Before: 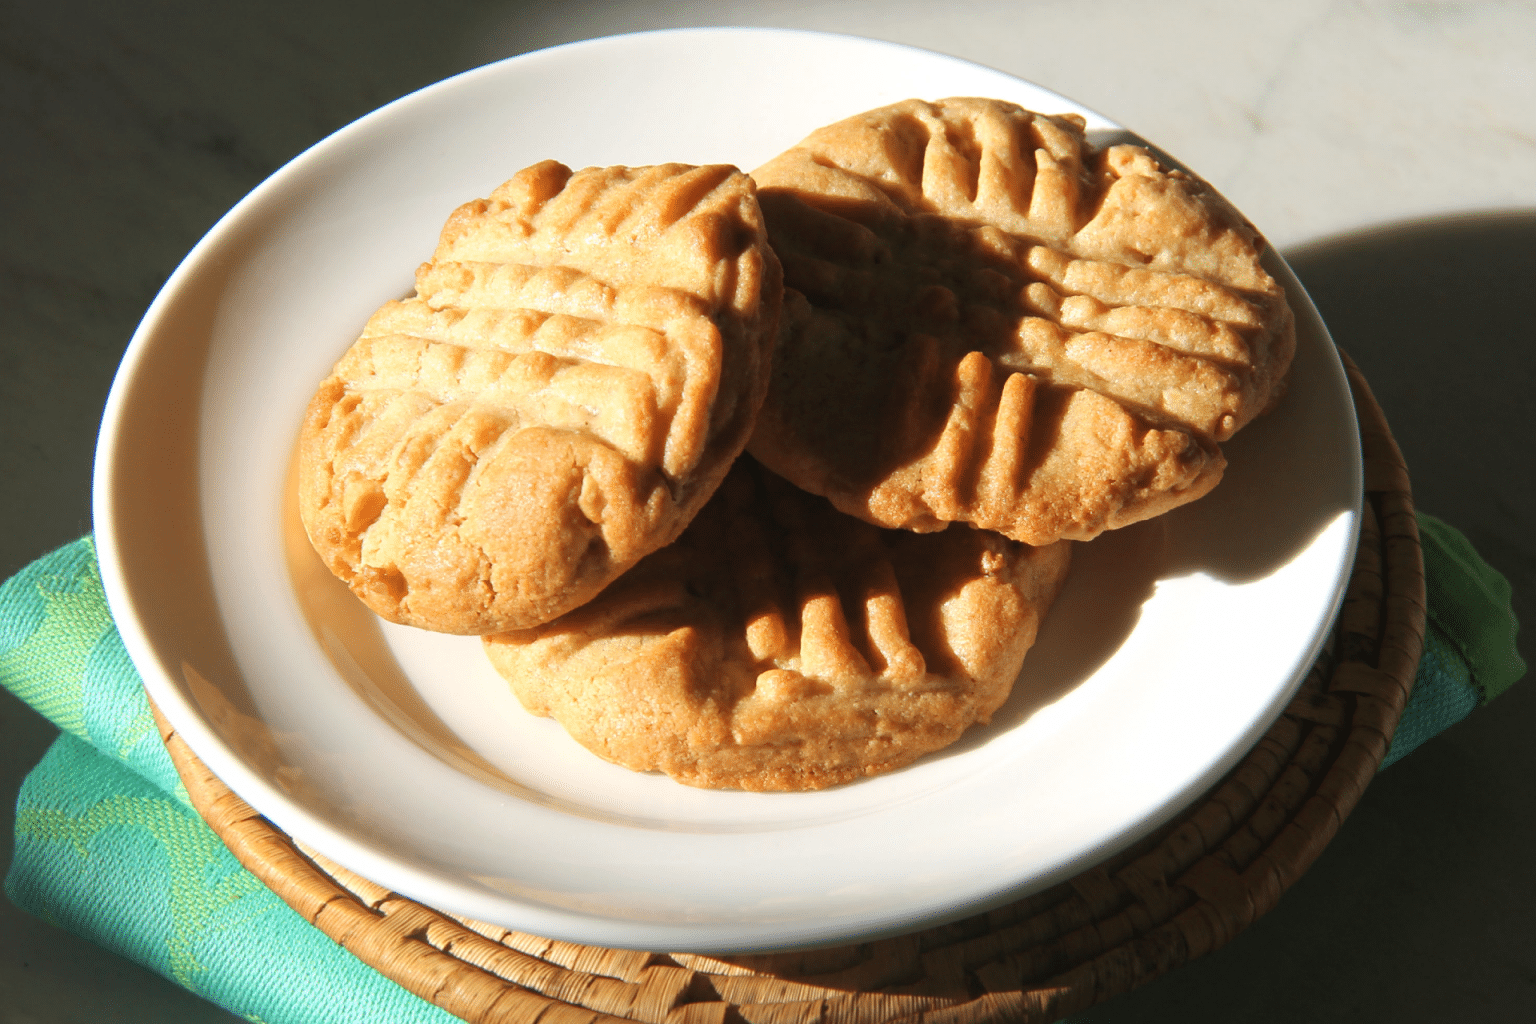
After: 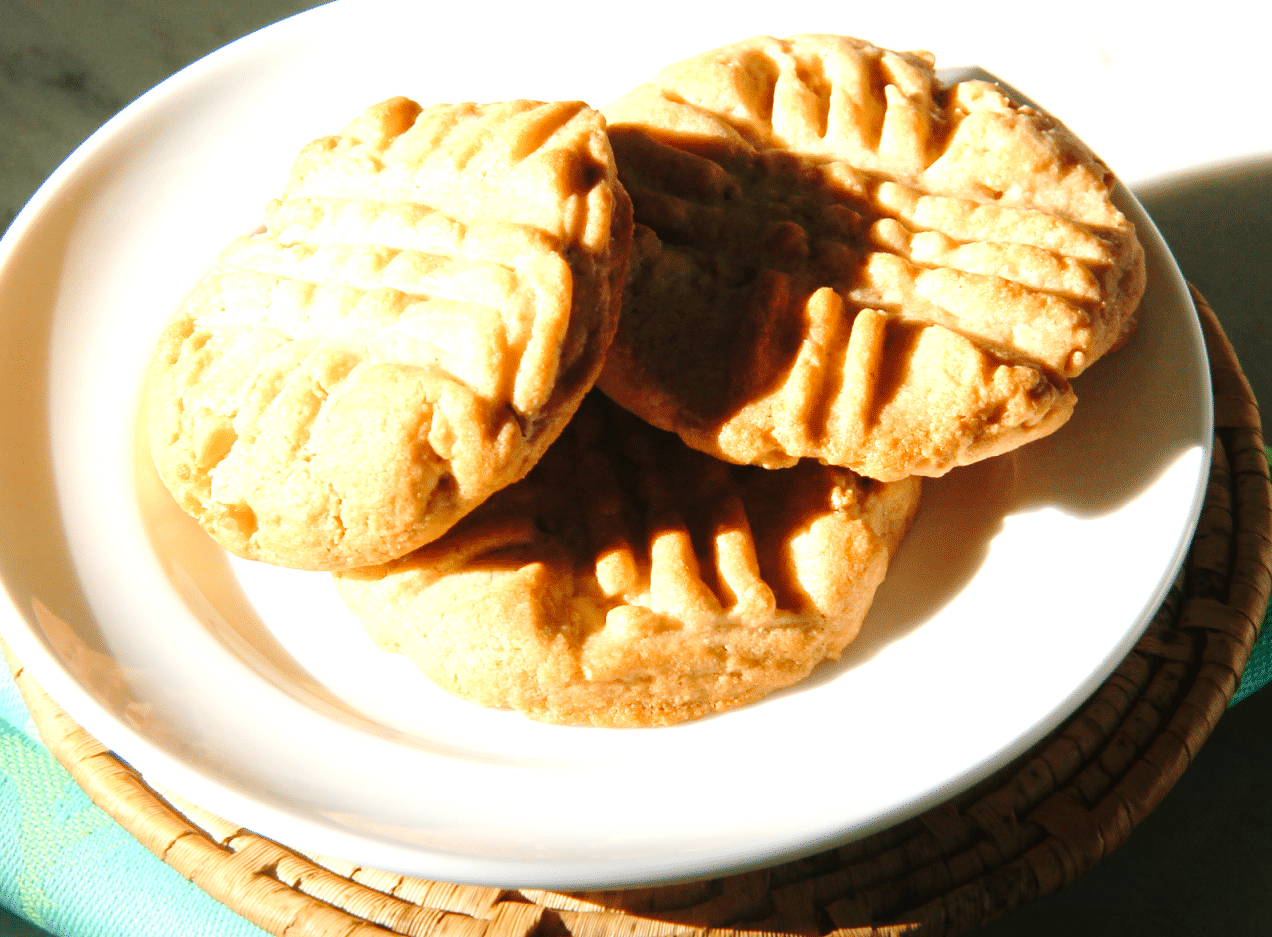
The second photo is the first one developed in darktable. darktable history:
graduated density: rotation -180°, offset 24.95
tone curve: curves: ch0 [(0, 0) (0.003, 0.001) (0.011, 0.006) (0.025, 0.012) (0.044, 0.018) (0.069, 0.025) (0.1, 0.045) (0.136, 0.074) (0.177, 0.124) (0.224, 0.196) (0.277, 0.289) (0.335, 0.396) (0.399, 0.495) (0.468, 0.585) (0.543, 0.663) (0.623, 0.728) (0.709, 0.808) (0.801, 0.87) (0.898, 0.932) (1, 1)], preserve colors none
exposure: black level correction 0, exposure 1 EV, compensate exposure bias true, compensate highlight preservation false
crop: left 9.807%, top 6.259%, right 7.334%, bottom 2.177%
